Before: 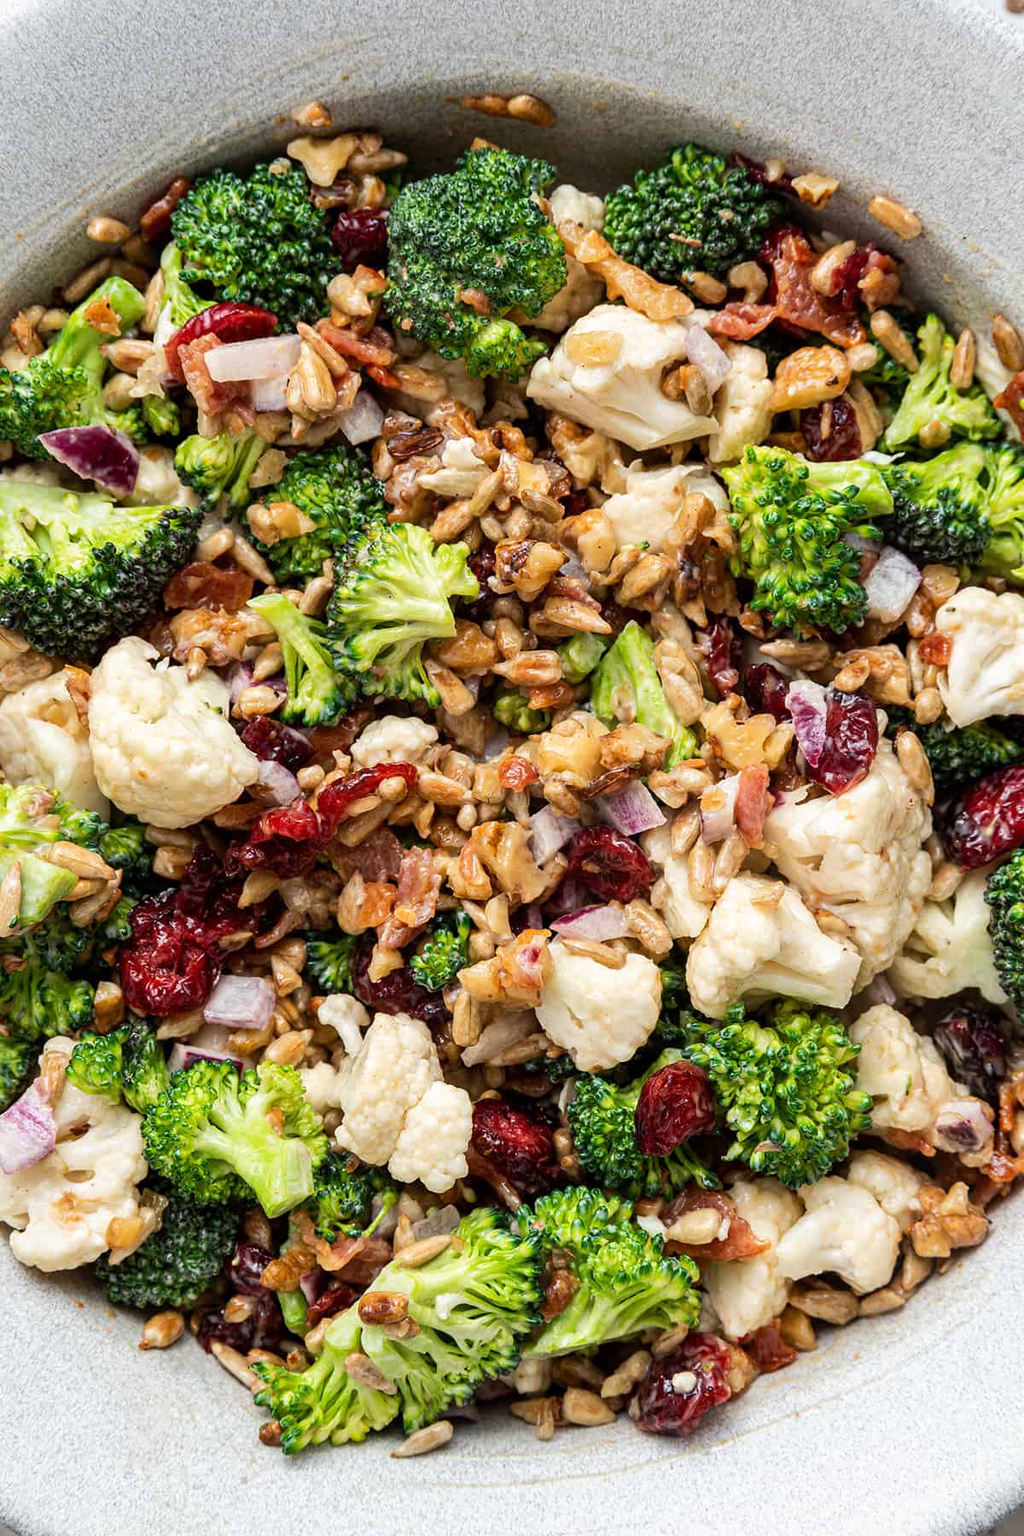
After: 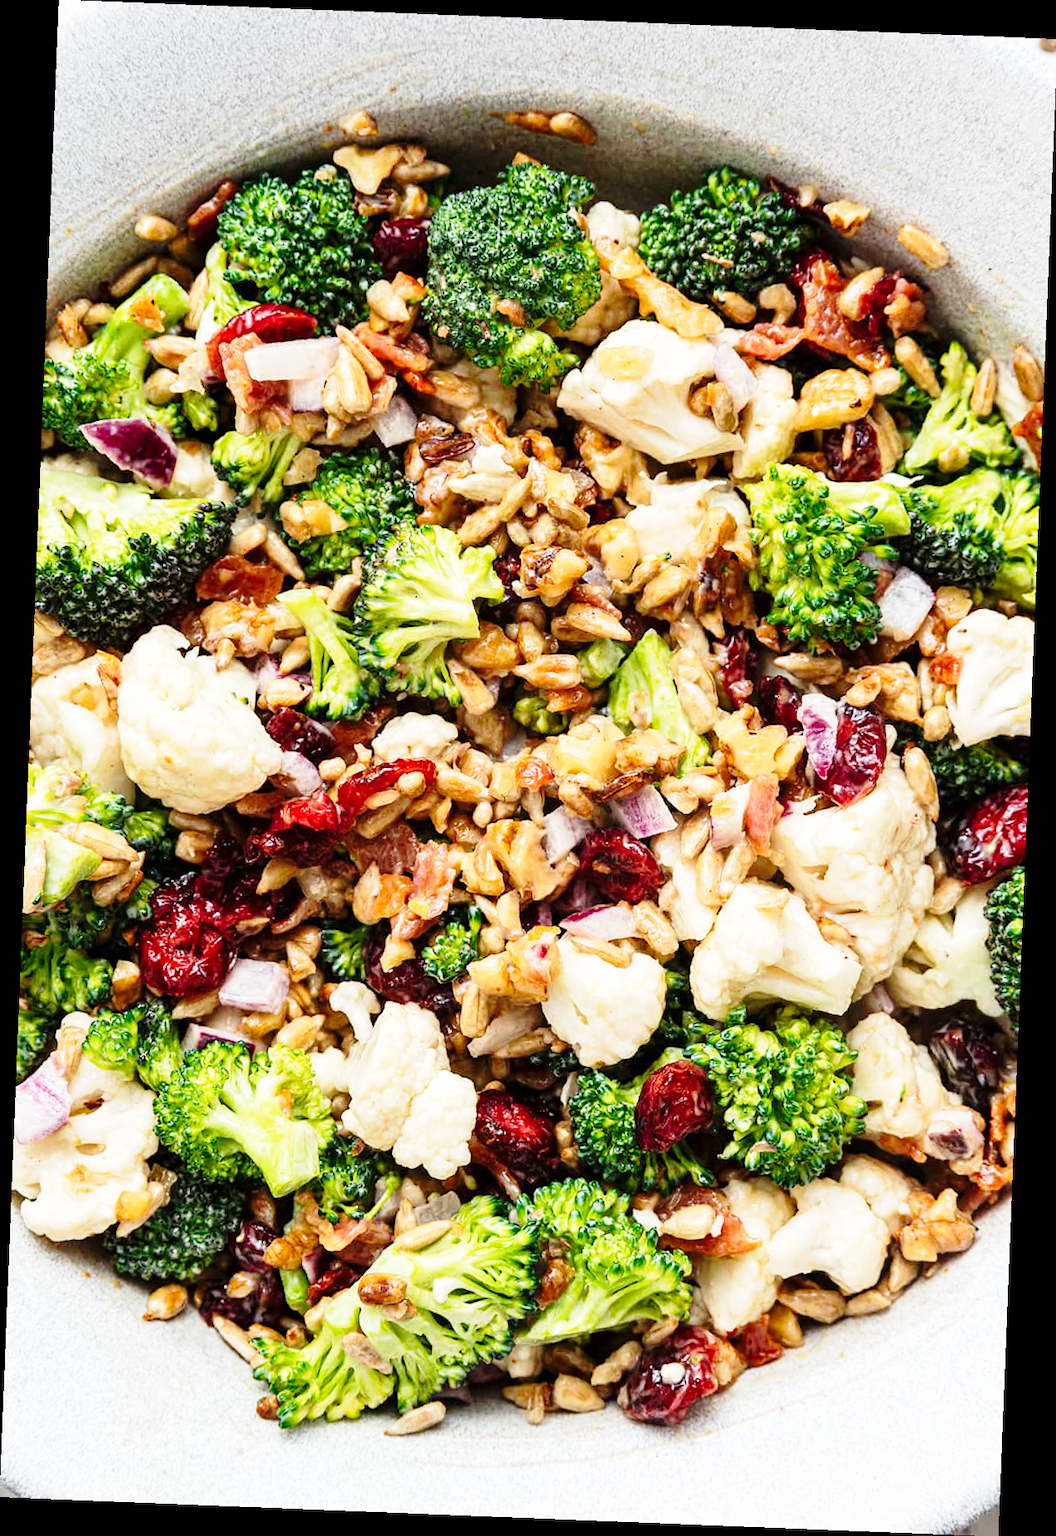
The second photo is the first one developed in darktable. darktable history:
base curve: curves: ch0 [(0, 0) (0.028, 0.03) (0.121, 0.232) (0.46, 0.748) (0.859, 0.968) (1, 1)], preserve colors none
rotate and perspective: rotation 2.27°, automatic cropping off
